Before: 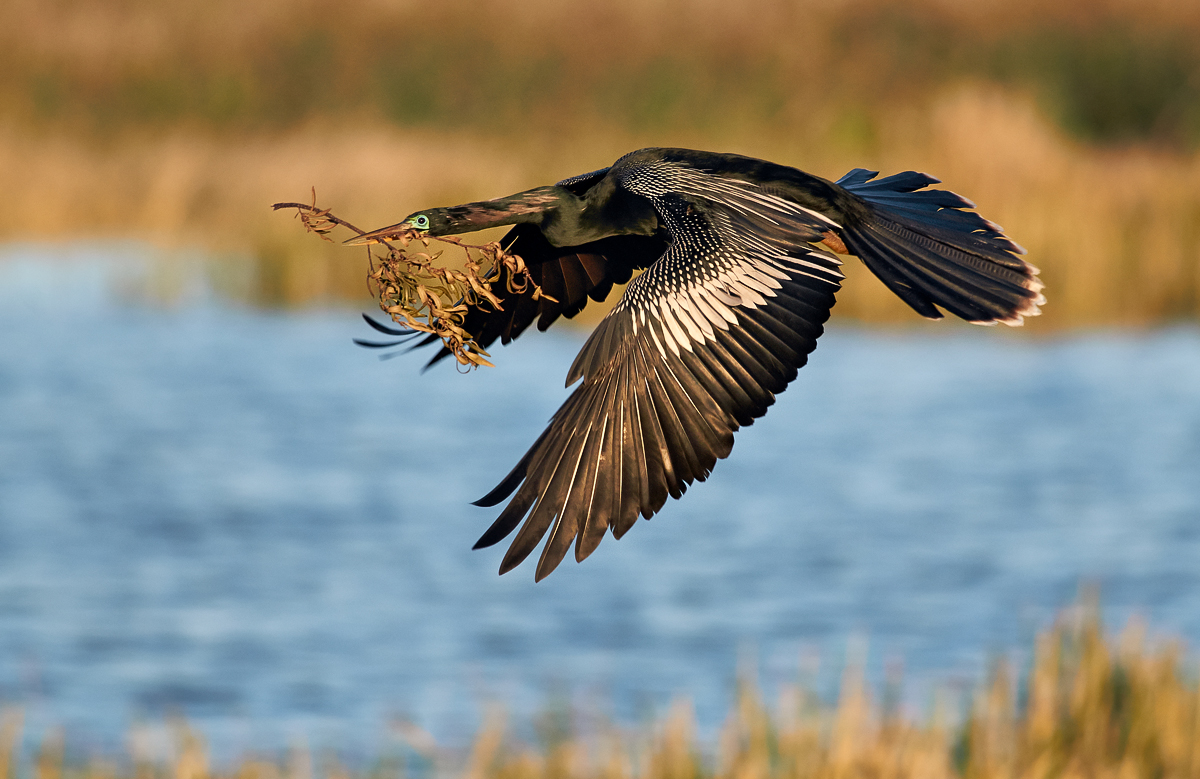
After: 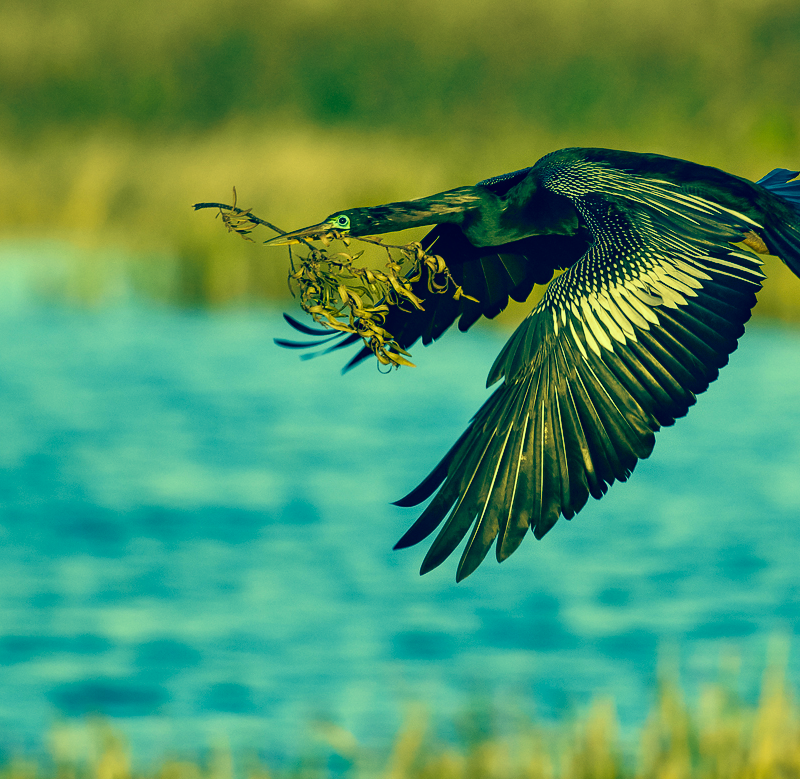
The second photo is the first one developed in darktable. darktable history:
crop and rotate: left 6.617%, right 26.717%
velvia: on, module defaults
local contrast: highlights 25%, shadows 75%, midtone range 0.75
color correction: highlights a* -15.58, highlights b* 40, shadows a* -40, shadows b* -26.18
